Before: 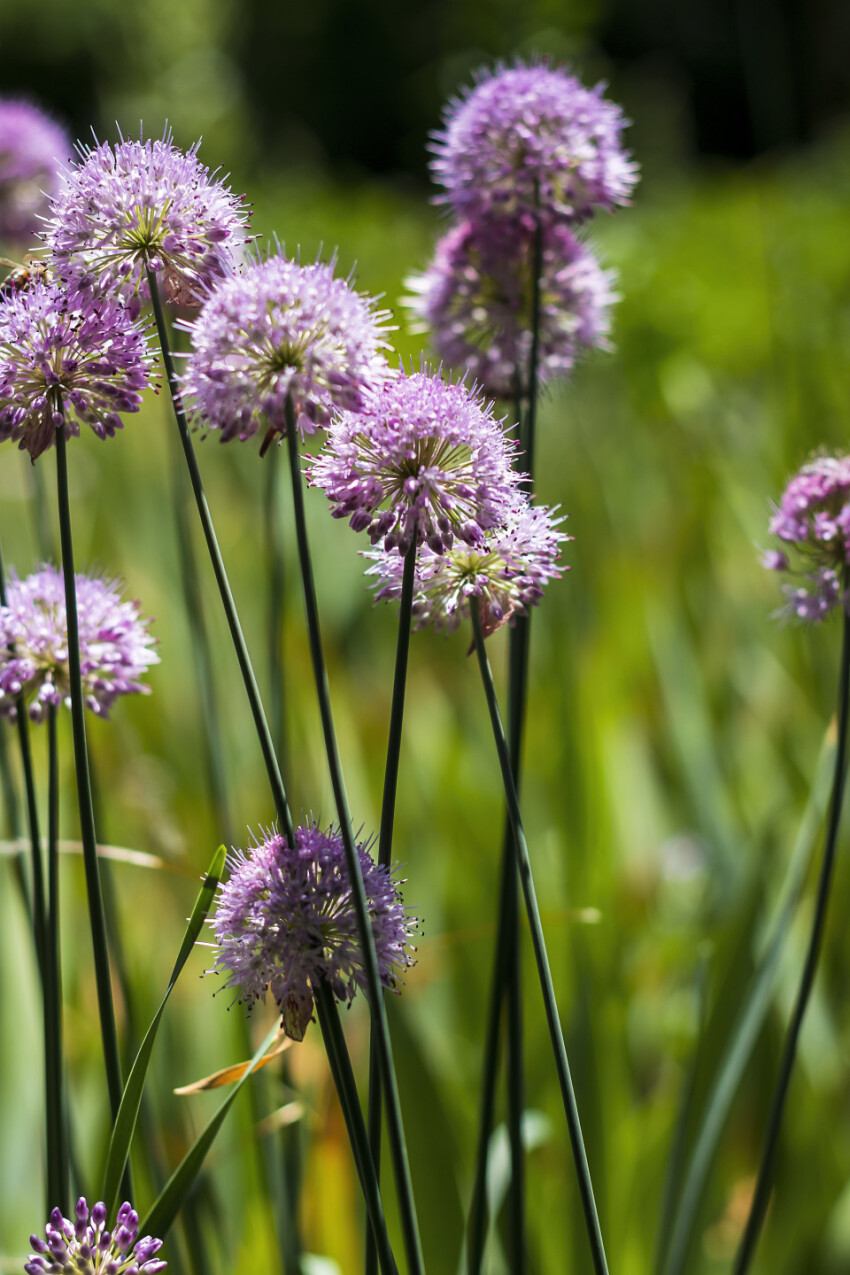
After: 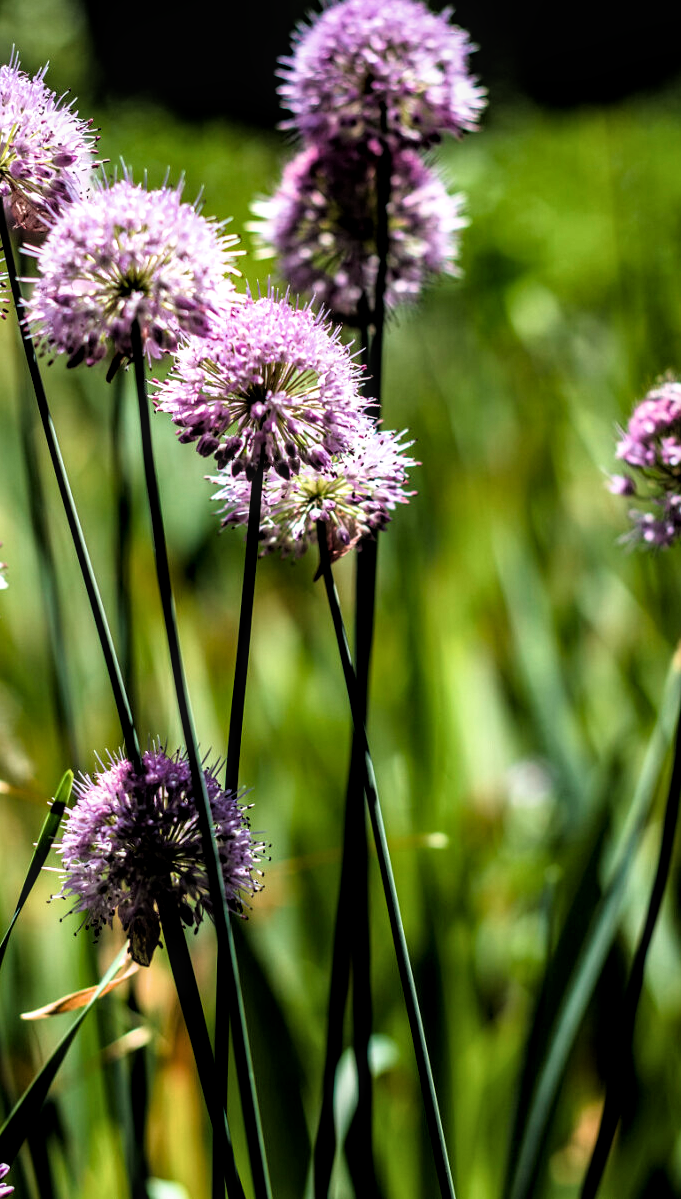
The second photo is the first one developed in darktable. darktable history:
crop and rotate: left 18.08%, top 5.922%, right 1.701%
filmic rgb: black relative exposure -3.61 EV, white relative exposure 2.12 EV, hardness 3.63
local contrast: on, module defaults
